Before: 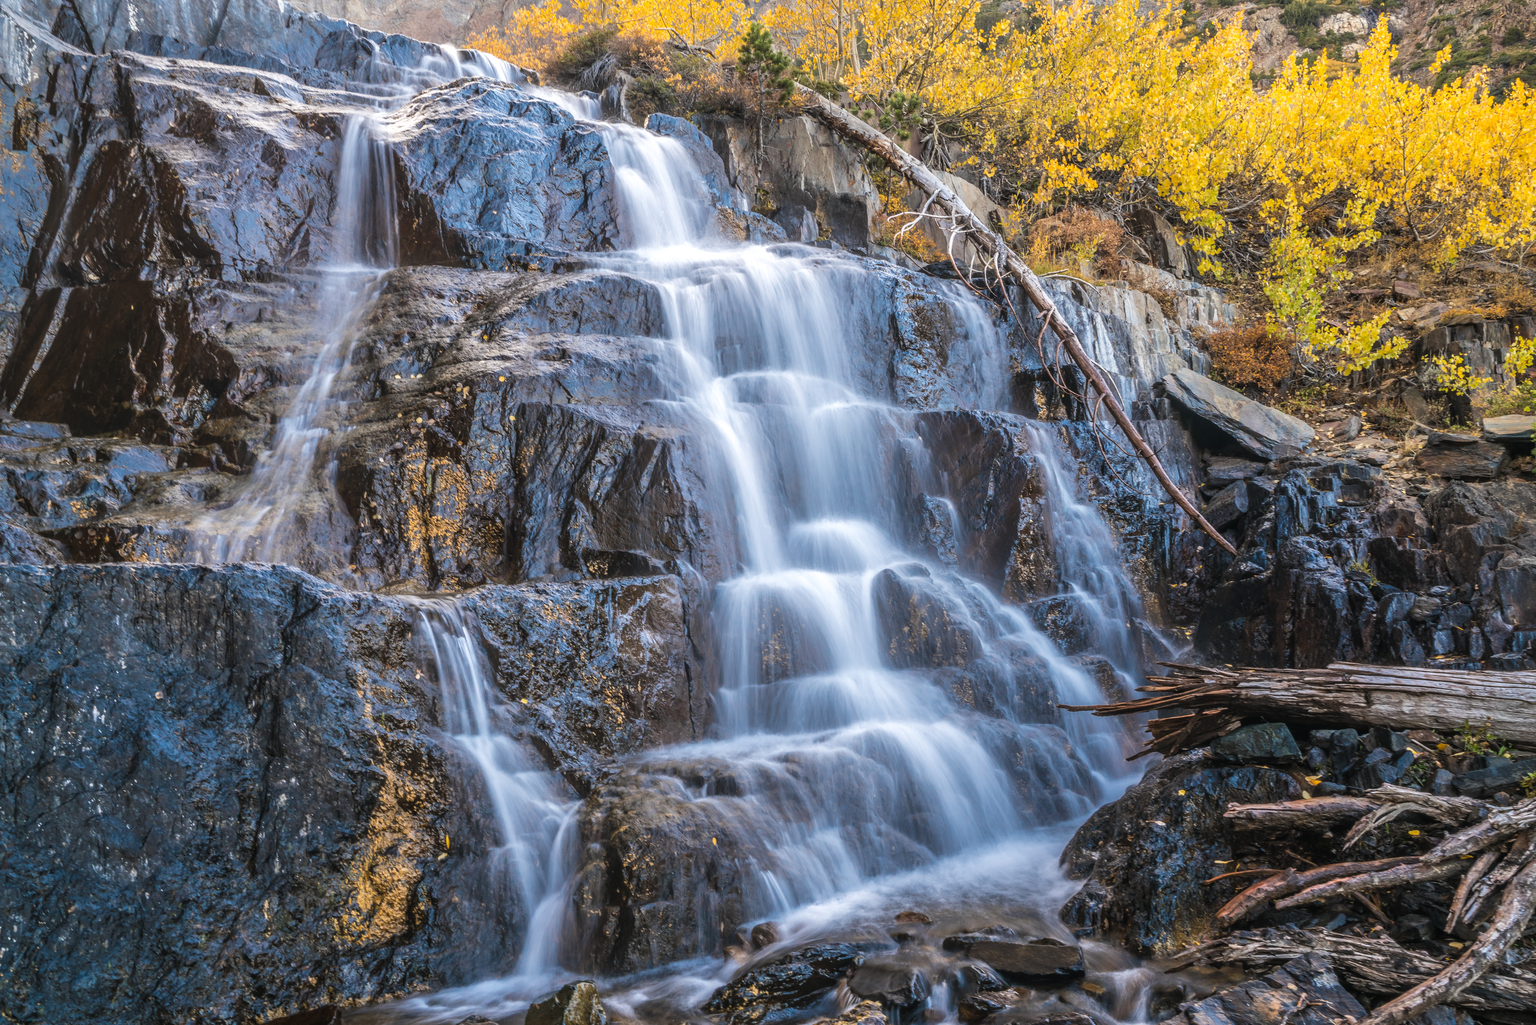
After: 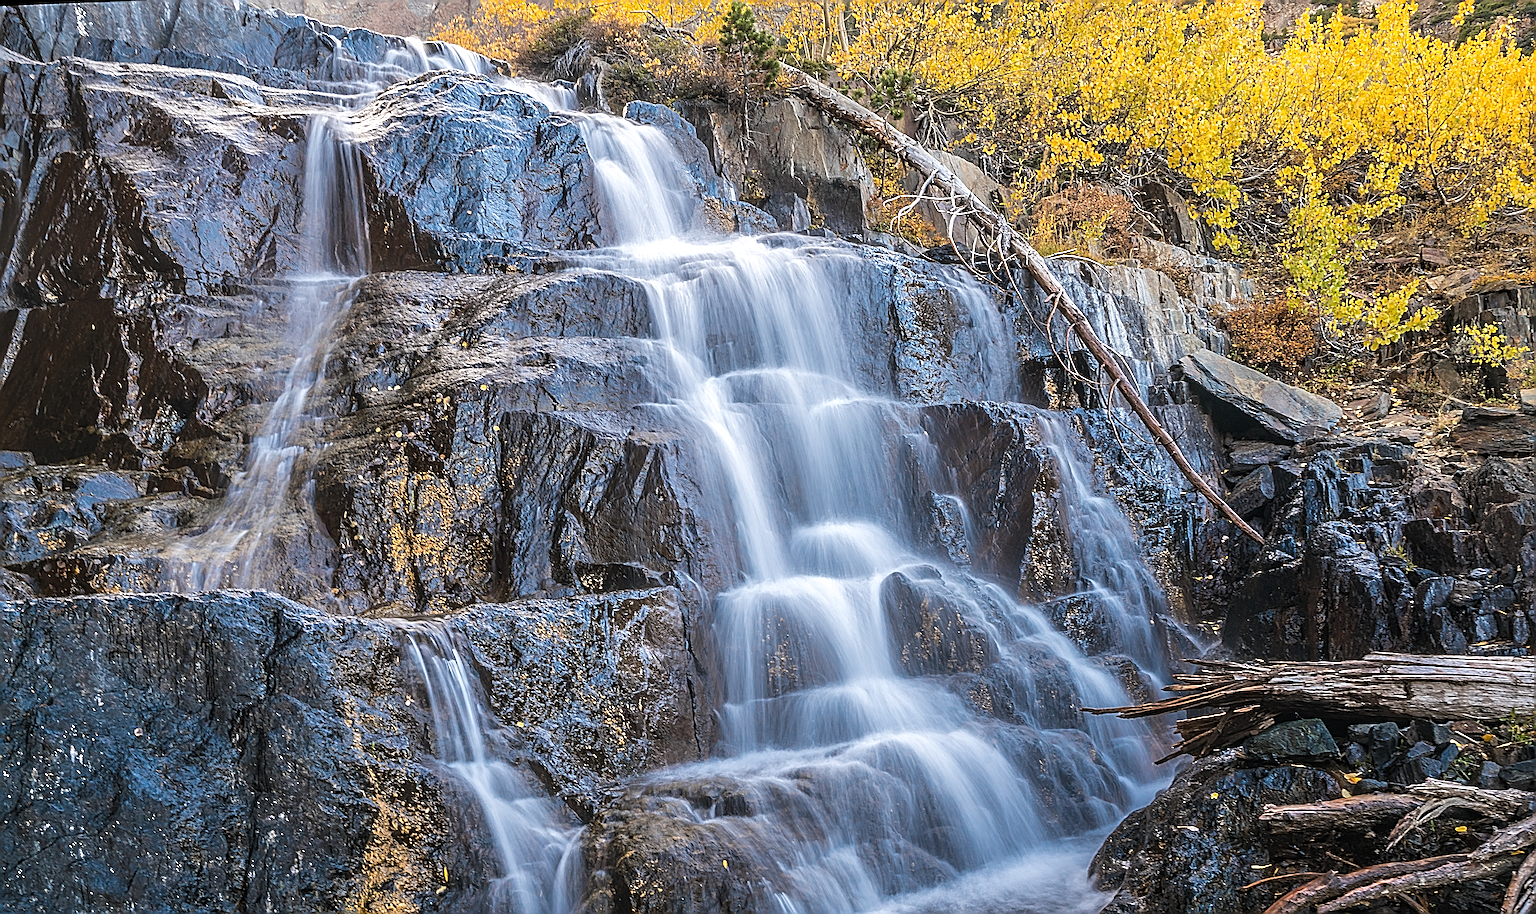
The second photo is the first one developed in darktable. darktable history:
rotate and perspective: rotation -2.12°, lens shift (vertical) 0.009, lens shift (horizontal) -0.008, automatic cropping original format, crop left 0.036, crop right 0.964, crop top 0.05, crop bottom 0.959
crop and rotate: top 0%, bottom 11.49%
sharpen: radius 6.3, amount 1.8, threshold 0
